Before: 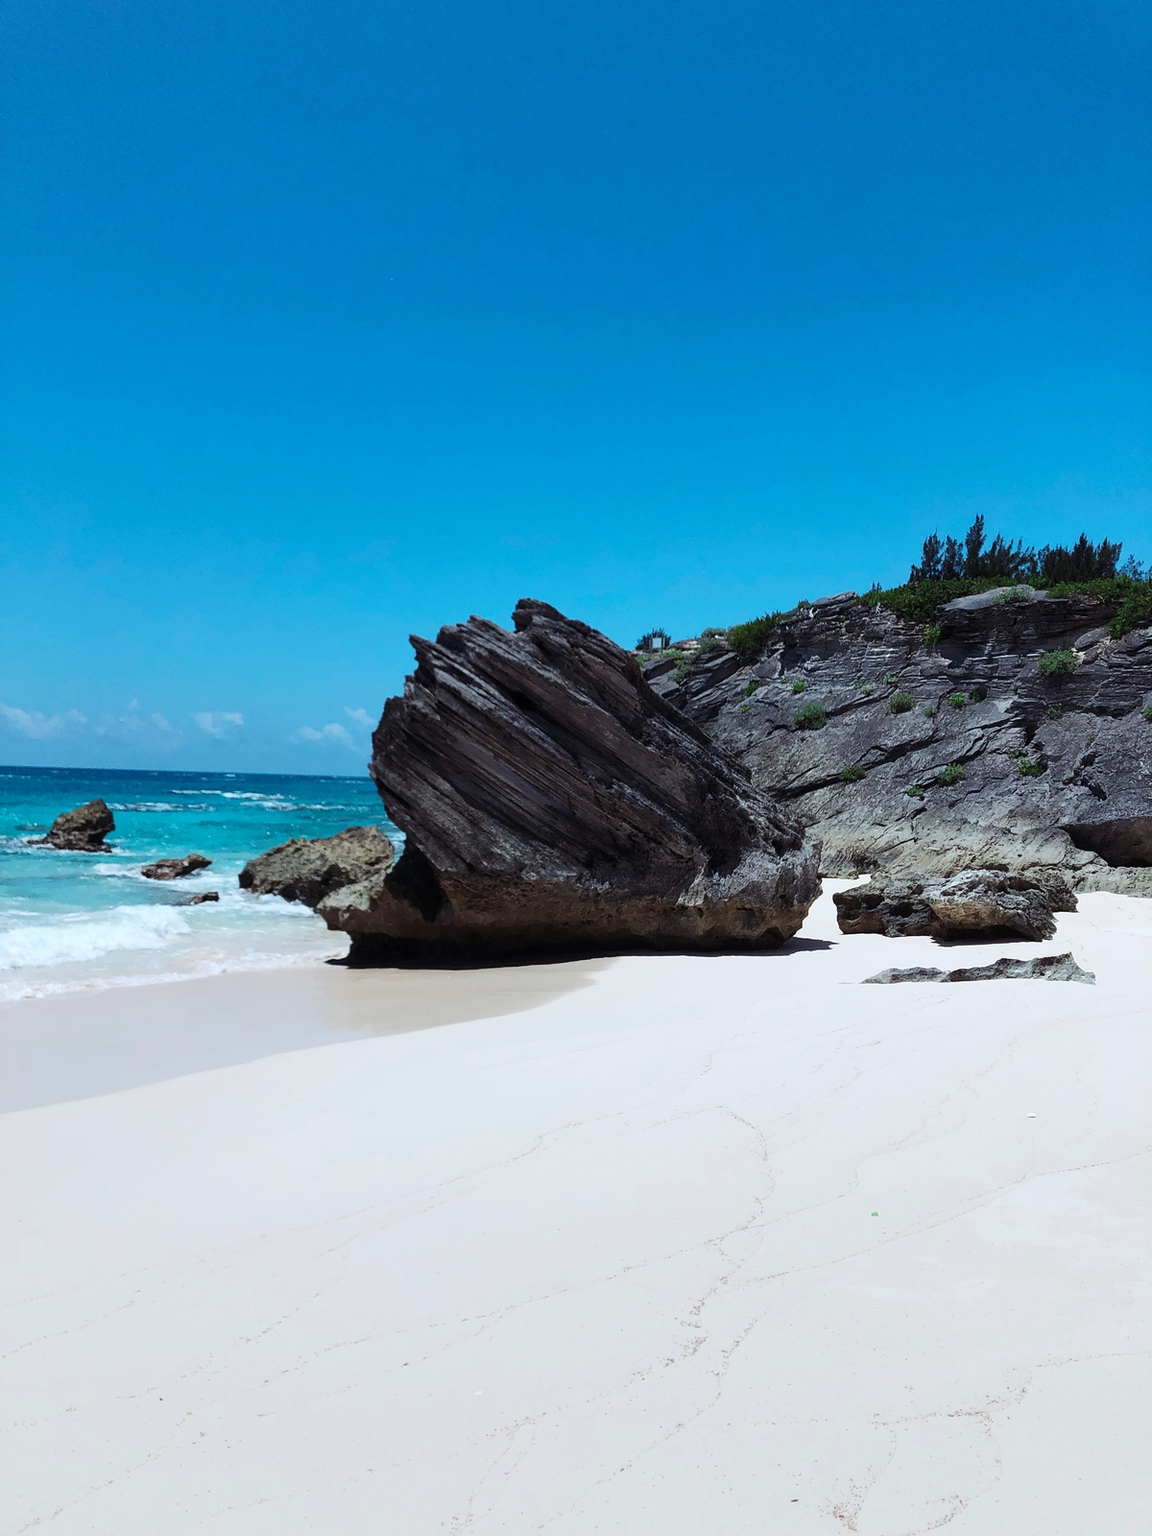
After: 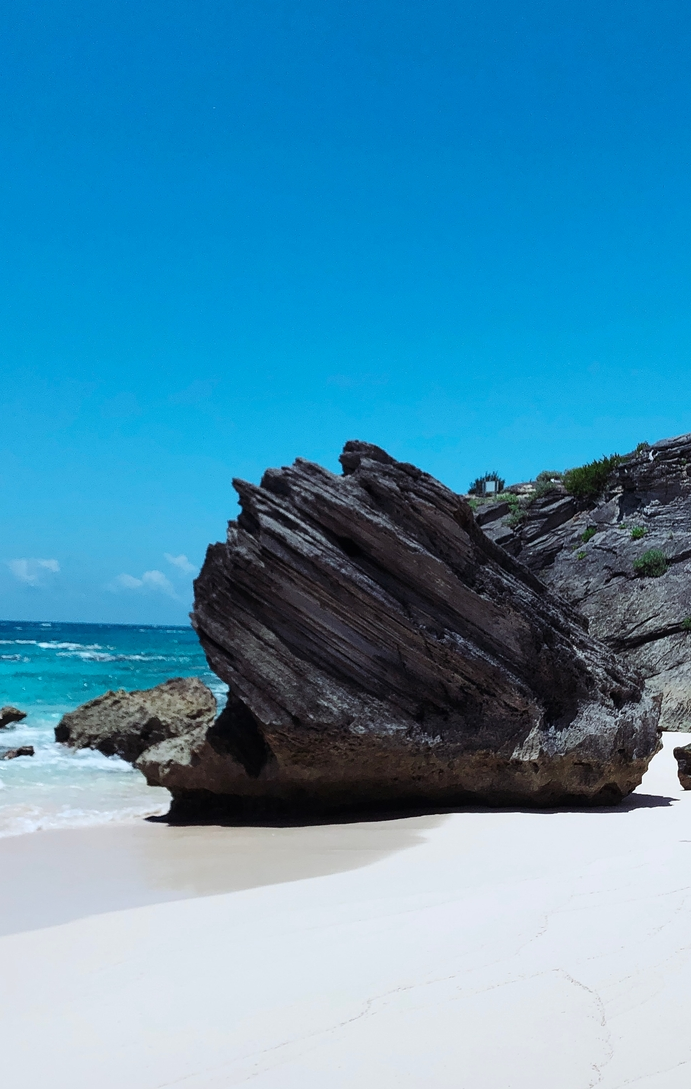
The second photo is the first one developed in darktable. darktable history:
crop: left 16.22%, top 11.449%, right 26.12%, bottom 20.454%
